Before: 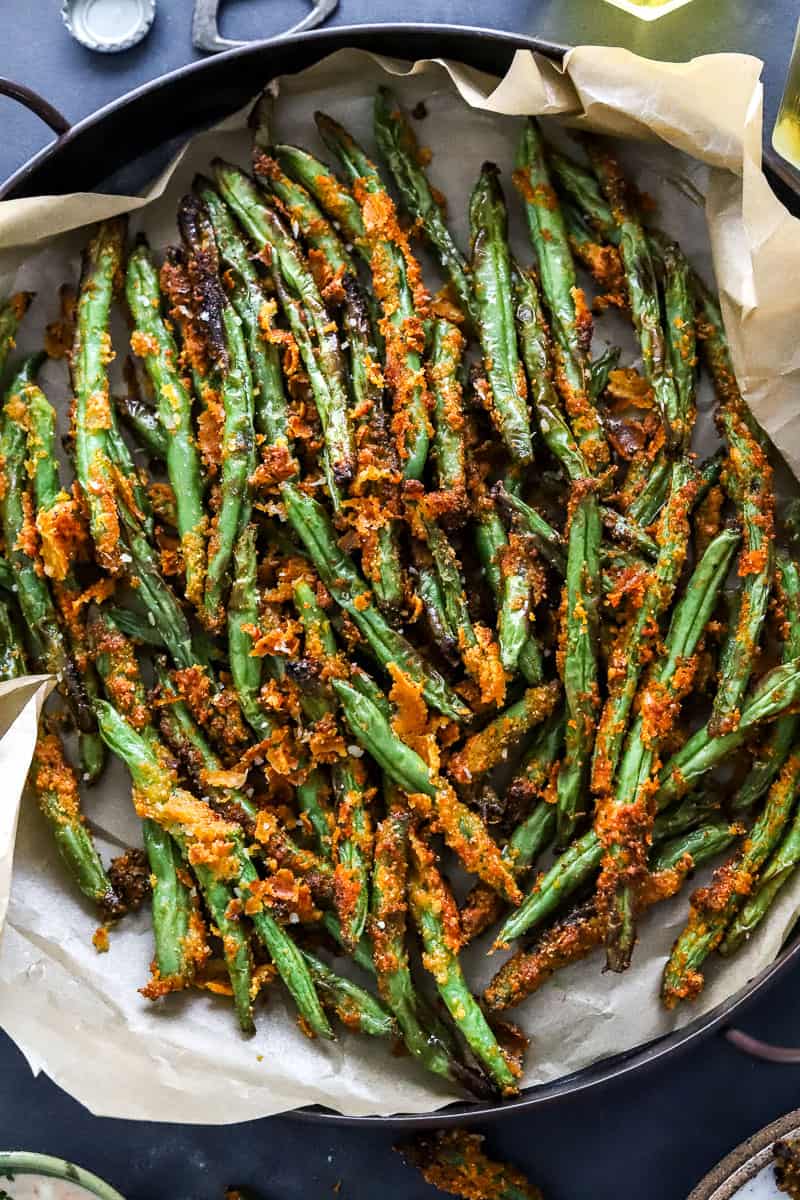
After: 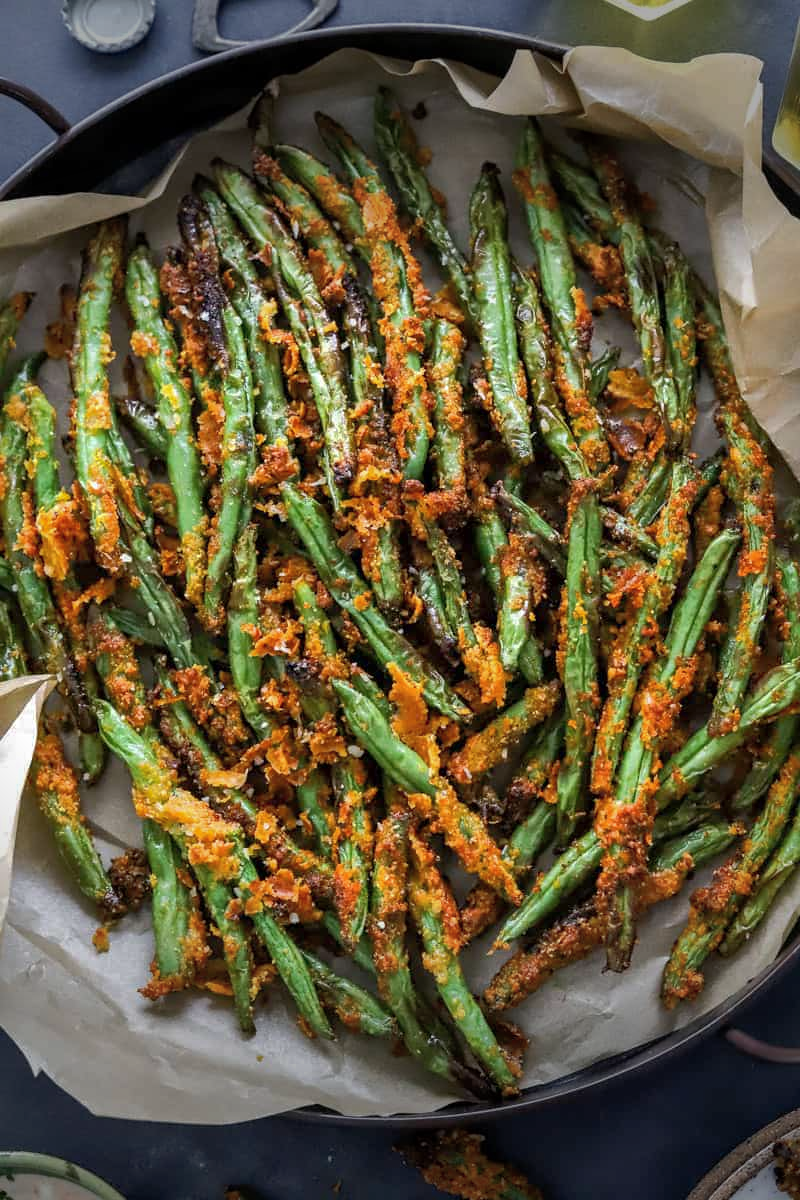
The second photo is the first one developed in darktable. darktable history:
shadows and highlights: on, module defaults
vignetting: fall-off start 70.97%, brightness -0.584, saturation -0.118, width/height ratio 1.333
contrast brightness saturation: saturation -0.04
